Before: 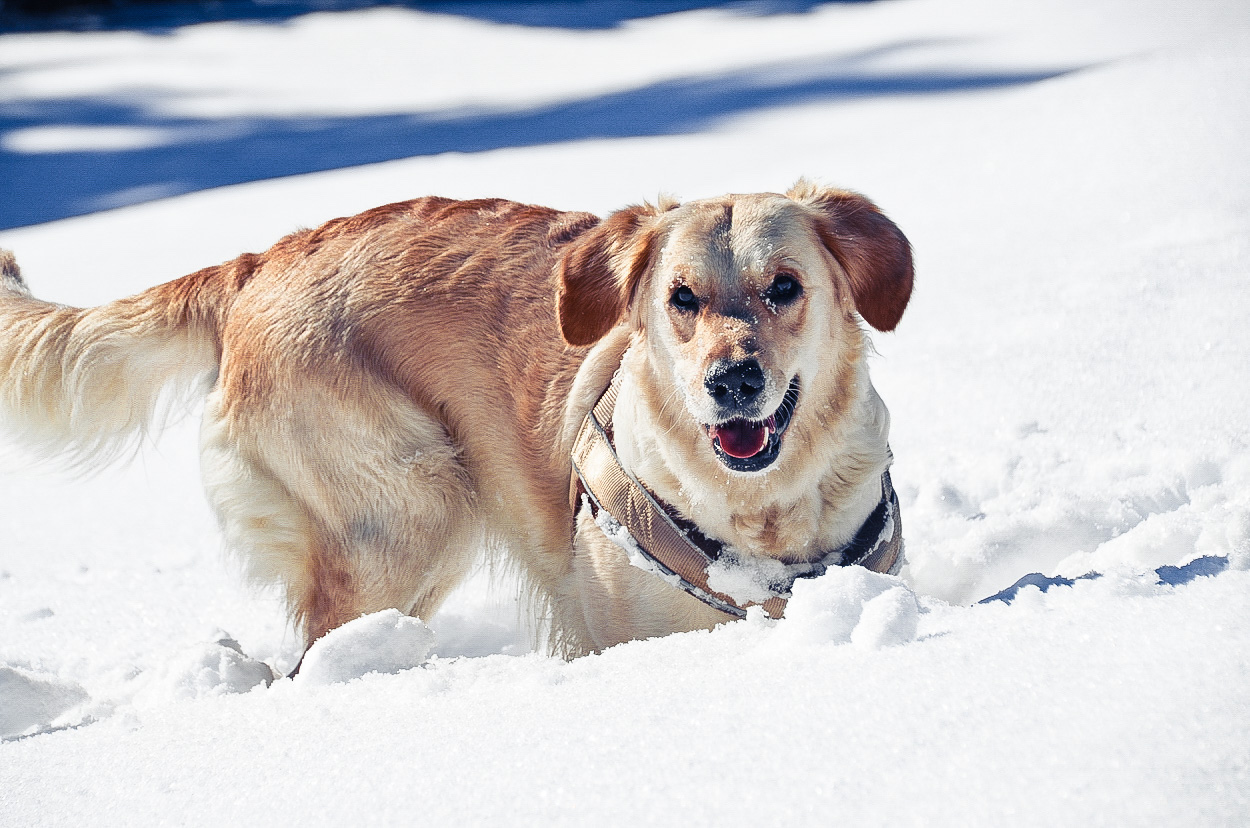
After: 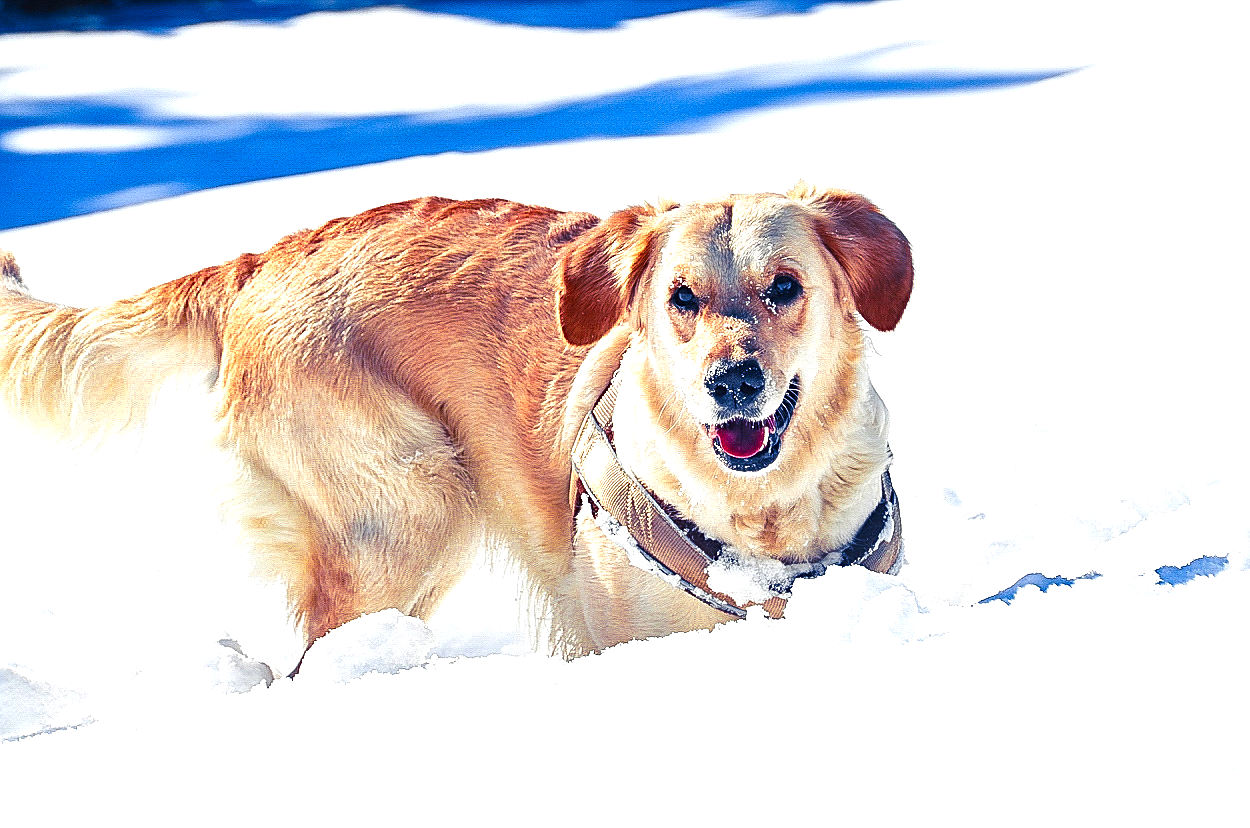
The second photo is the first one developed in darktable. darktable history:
sharpen: on, module defaults
contrast brightness saturation: saturation 0.514
exposure: black level correction 0, exposure 0.699 EV, compensate highlight preservation false
